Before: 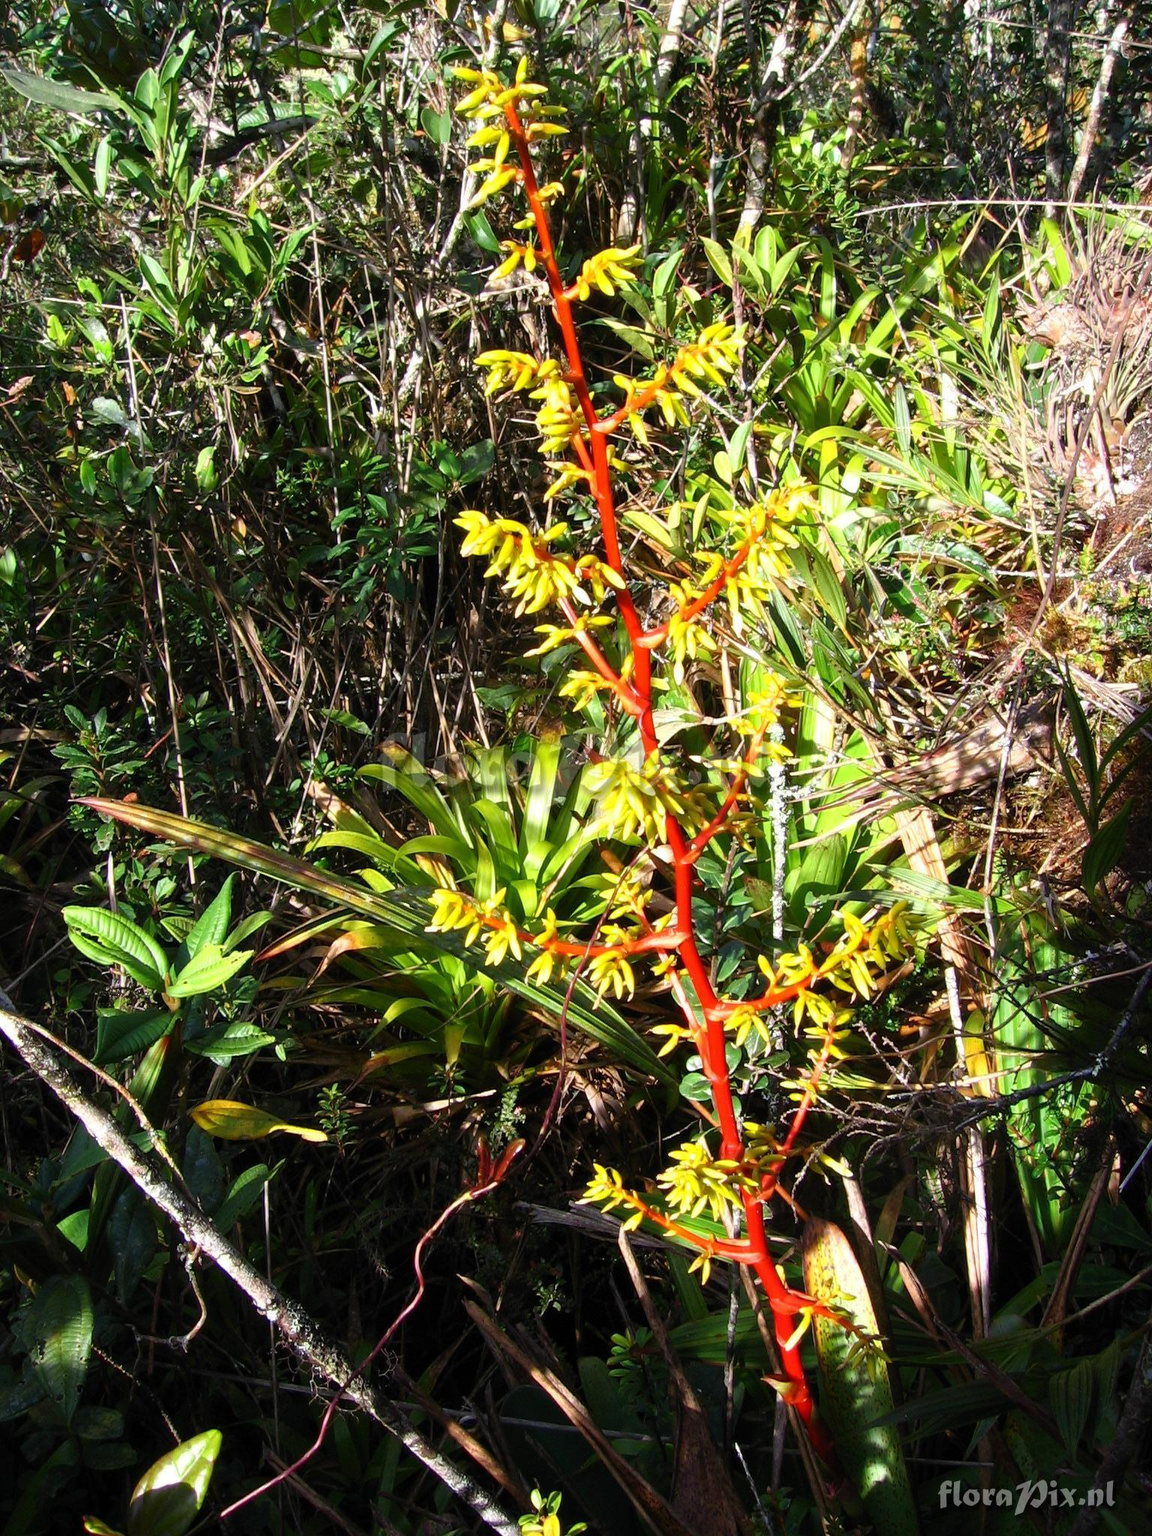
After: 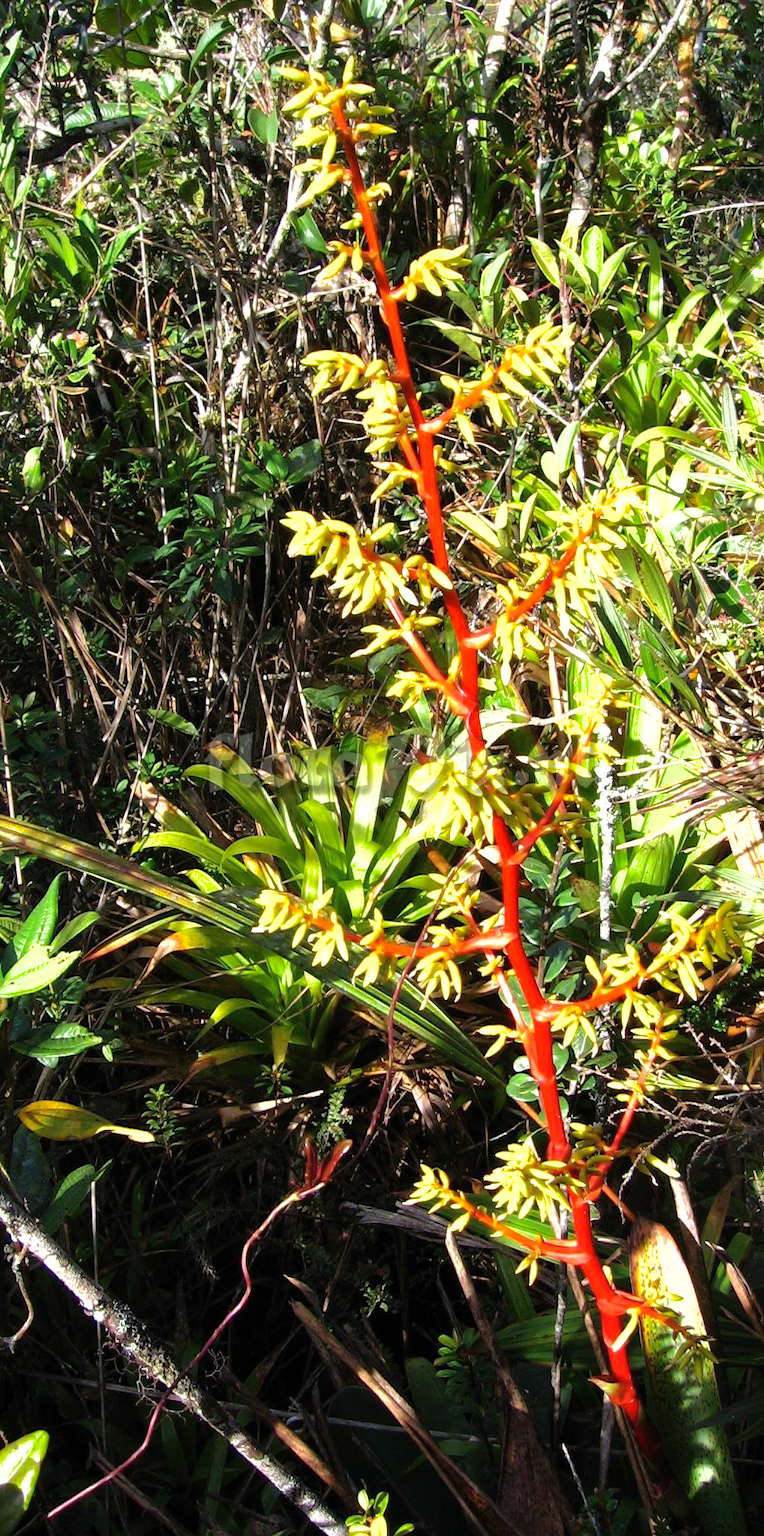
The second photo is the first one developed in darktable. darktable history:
crop and rotate: left 15.041%, right 18.577%
tone equalizer: -8 EV -0.389 EV, -7 EV -0.381 EV, -6 EV -0.314 EV, -5 EV -0.245 EV, -3 EV 0.216 EV, -2 EV 0.363 EV, -1 EV 0.389 EV, +0 EV 0.407 EV, mask exposure compensation -0.499 EV
shadows and highlights: shadows 30.06
